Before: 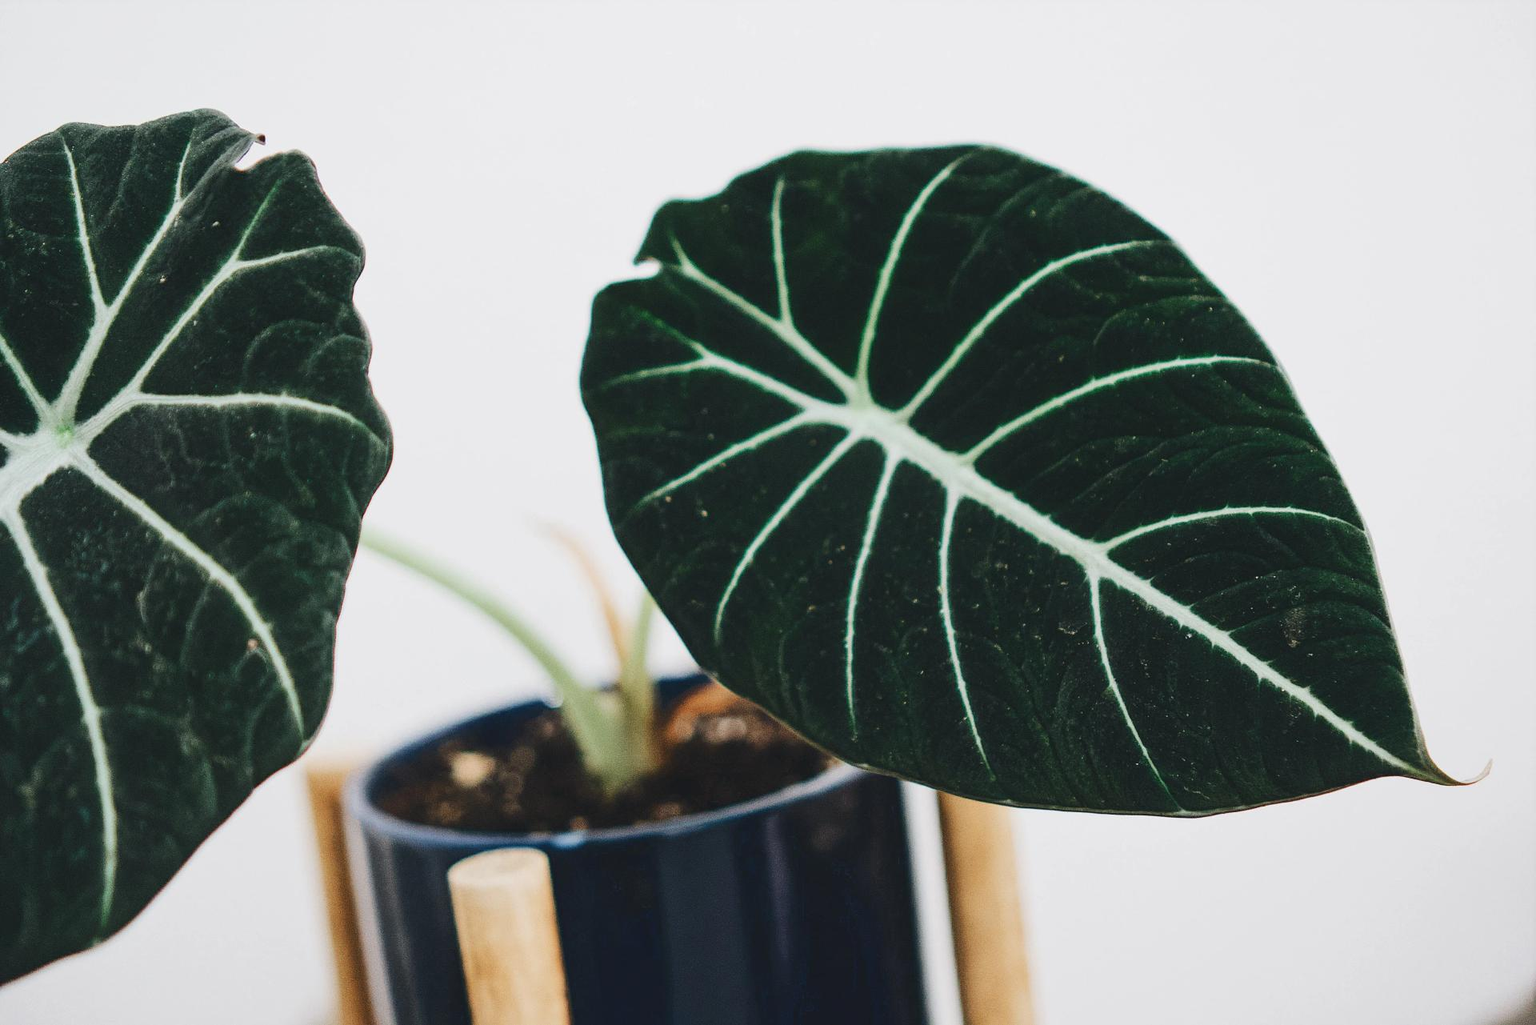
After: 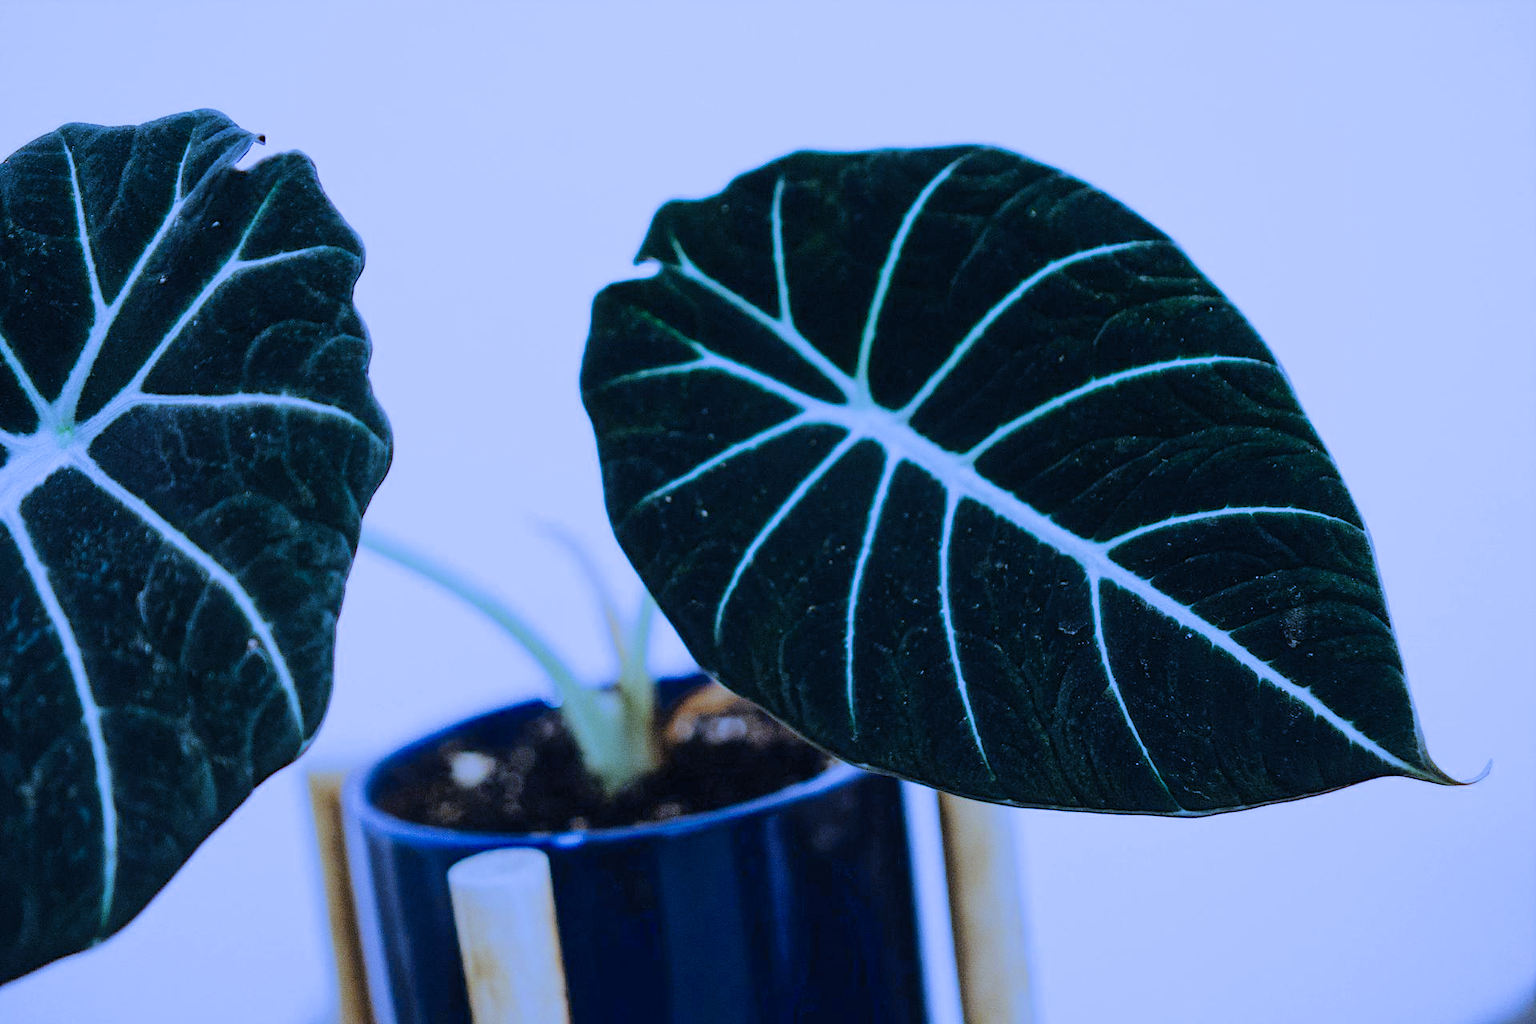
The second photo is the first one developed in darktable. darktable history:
exposure: exposure -0.01 EV, compensate highlight preservation false
filmic rgb: black relative exposure -7.6 EV, white relative exposure 4.64 EV, threshold 3 EV, target black luminance 0%, hardness 3.55, latitude 50.51%, contrast 1.033, highlights saturation mix 10%, shadows ↔ highlights balance -0.198%, color science v4 (2020), enable highlight reconstruction true
white balance: red 0.766, blue 1.537
